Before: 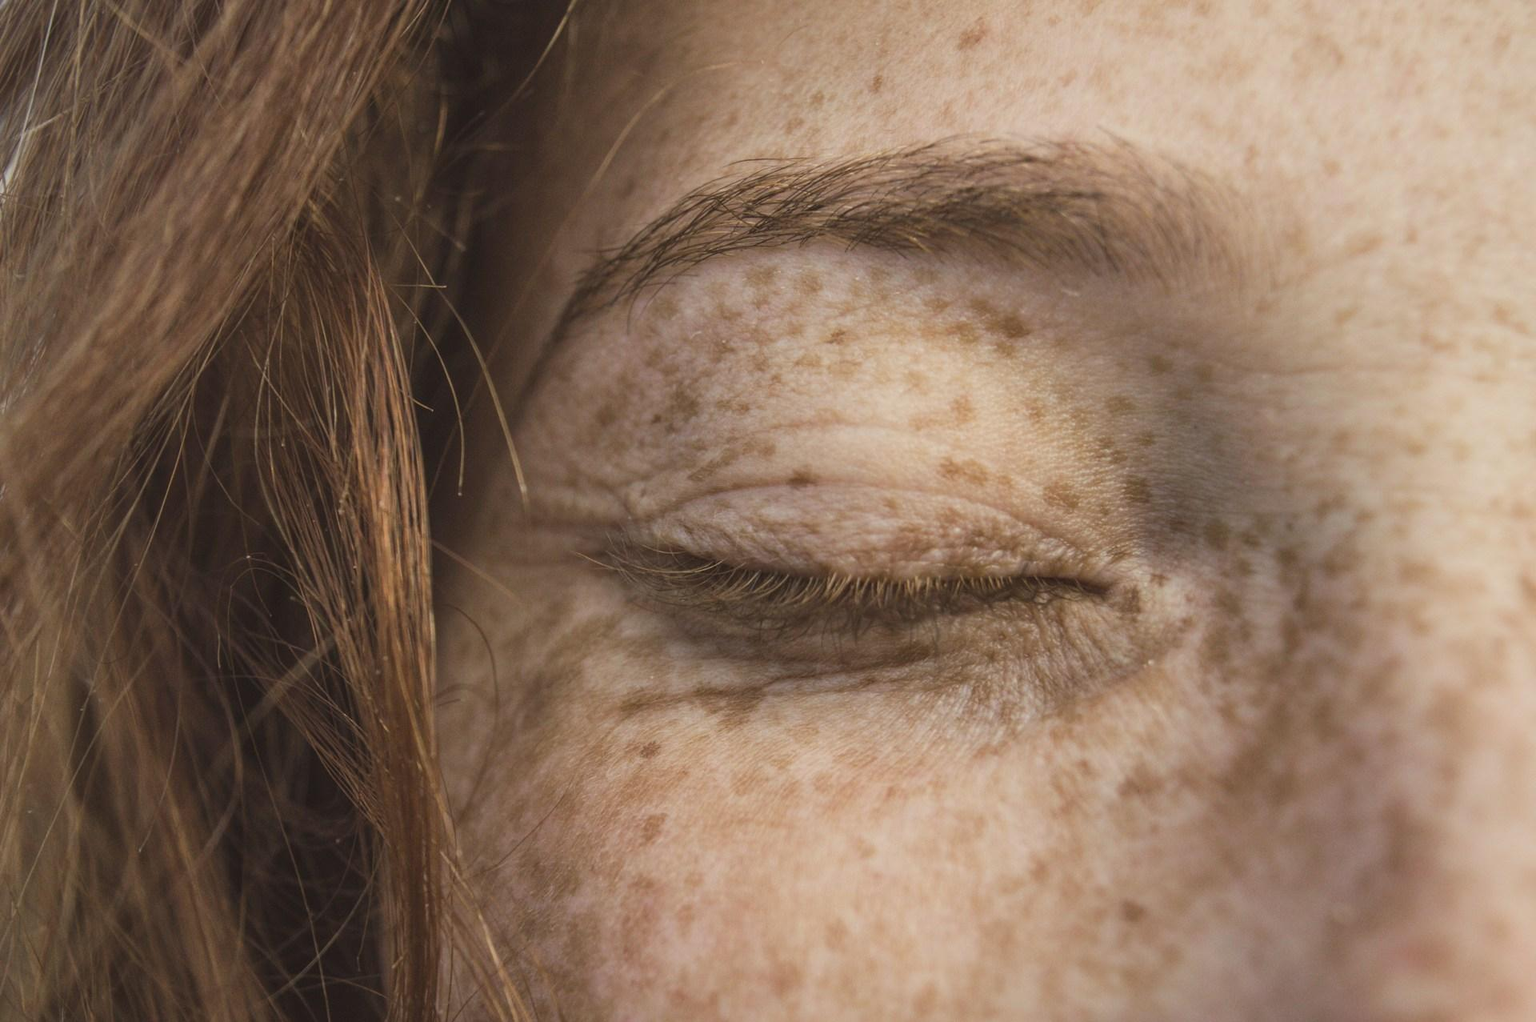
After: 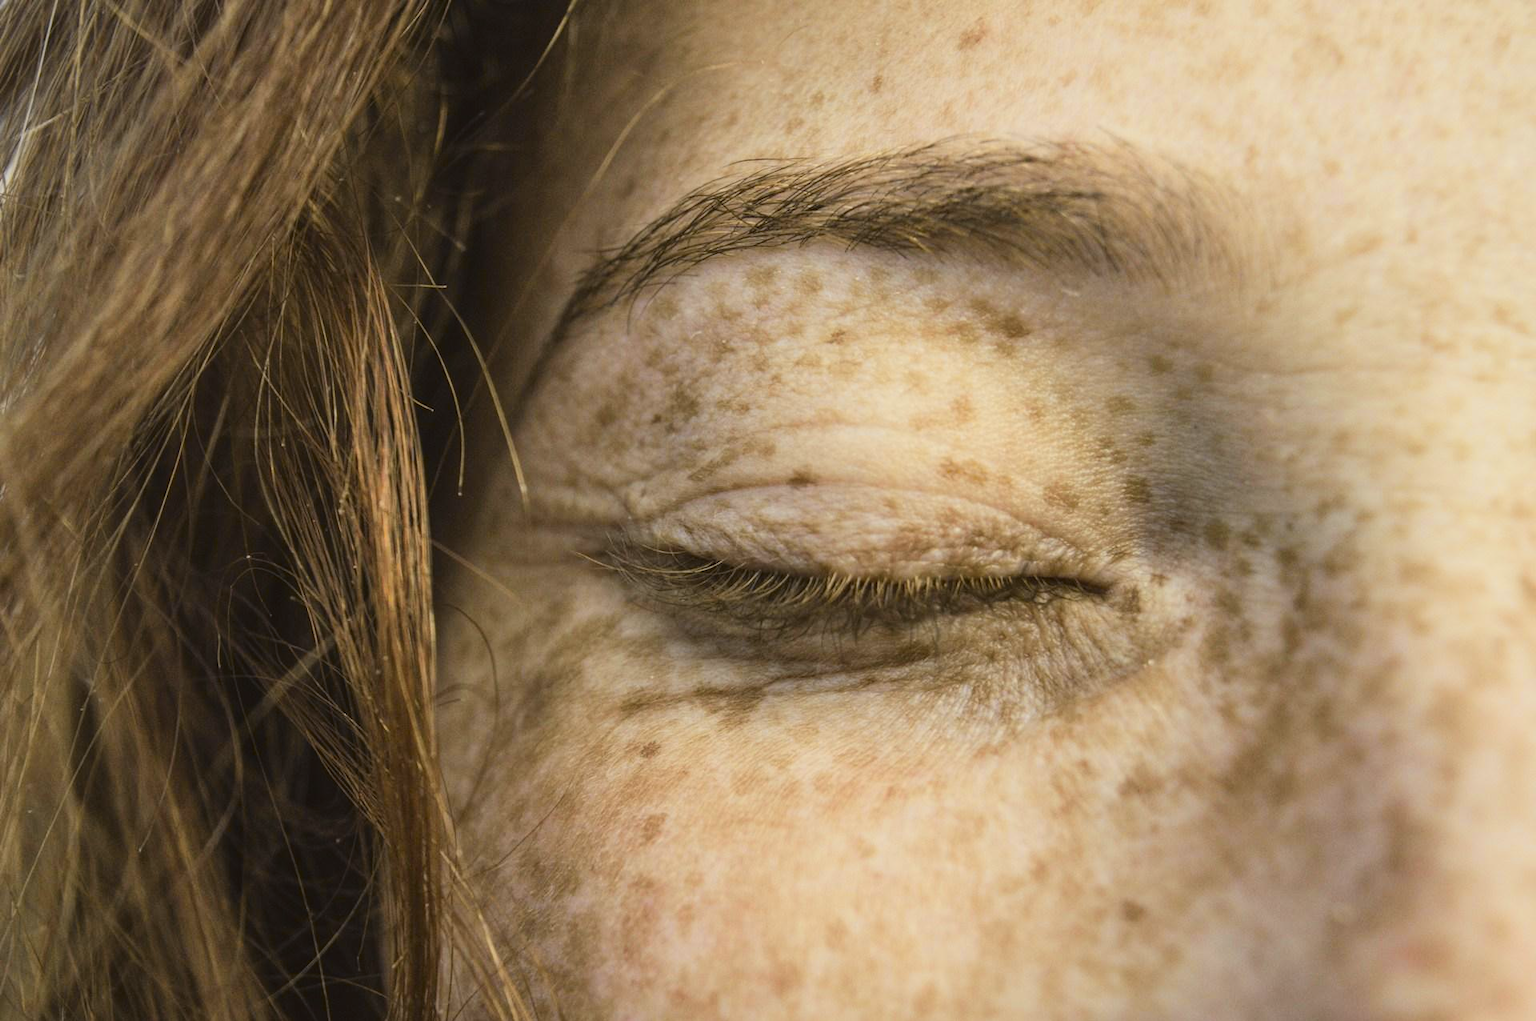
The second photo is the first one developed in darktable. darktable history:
color zones: curves: ch0 [(0.25, 0.5) (0.463, 0.627) (0.484, 0.637) (0.75, 0.5)]
tone equalizer: on, module defaults
tone curve: curves: ch0 [(0, 0) (0.136, 0.084) (0.346, 0.366) (0.489, 0.559) (0.66, 0.748) (0.849, 0.902) (1, 0.974)]; ch1 [(0, 0) (0.353, 0.344) (0.45, 0.46) (0.498, 0.498) (0.521, 0.512) (0.563, 0.559) (0.592, 0.605) (0.641, 0.673) (1, 1)]; ch2 [(0, 0) (0.333, 0.346) (0.375, 0.375) (0.424, 0.43) (0.476, 0.492) (0.502, 0.502) (0.524, 0.531) (0.579, 0.61) (0.612, 0.644) (0.641, 0.722) (1, 1)], color space Lab, independent channels, preserve colors none
